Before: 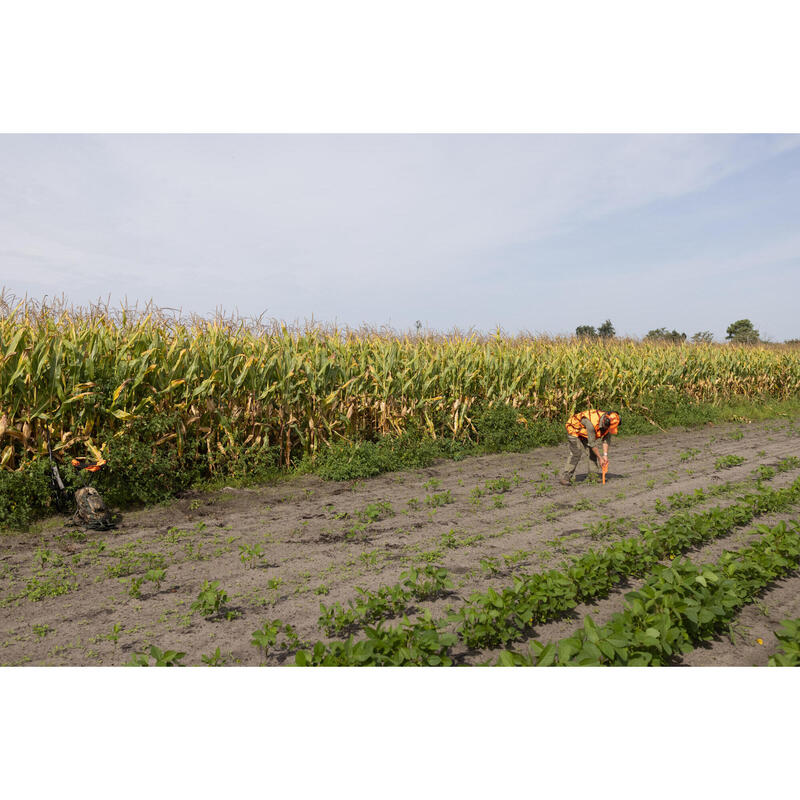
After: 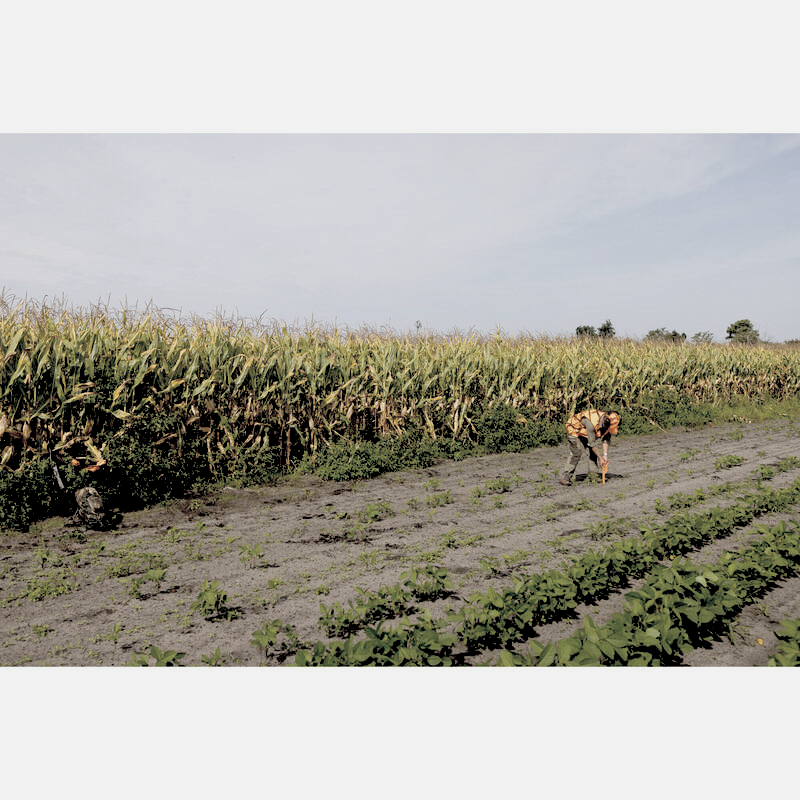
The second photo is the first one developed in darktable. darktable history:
color balance rgb: shadows fall-off 101%, linear chroma grading › mid-tones 7.63%, perceptual saturation grading › mid-tones 11.68%, mask middle-gray fulcrum 22.45%, global vibrance 10.11%, saturation formula JzAzBz (2021)
exposure: black level correction 0.046, exposure -0.228 EV, compensate highlight preservation false
contrast brightness saturation: brightness 0.18, saturation -0.5
